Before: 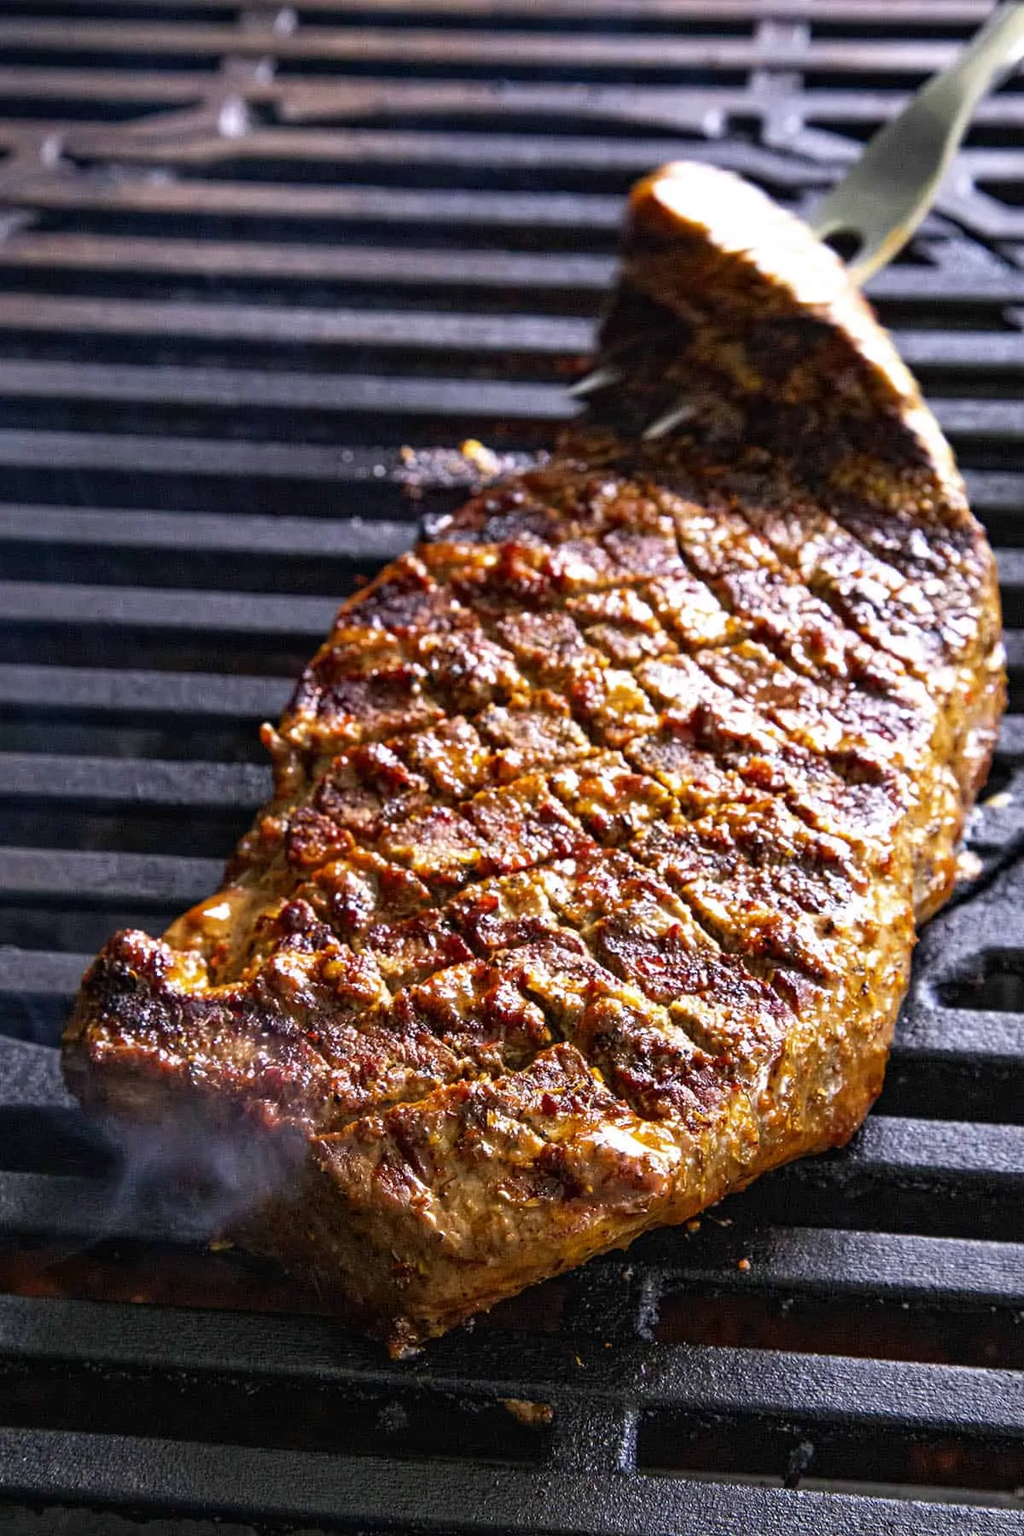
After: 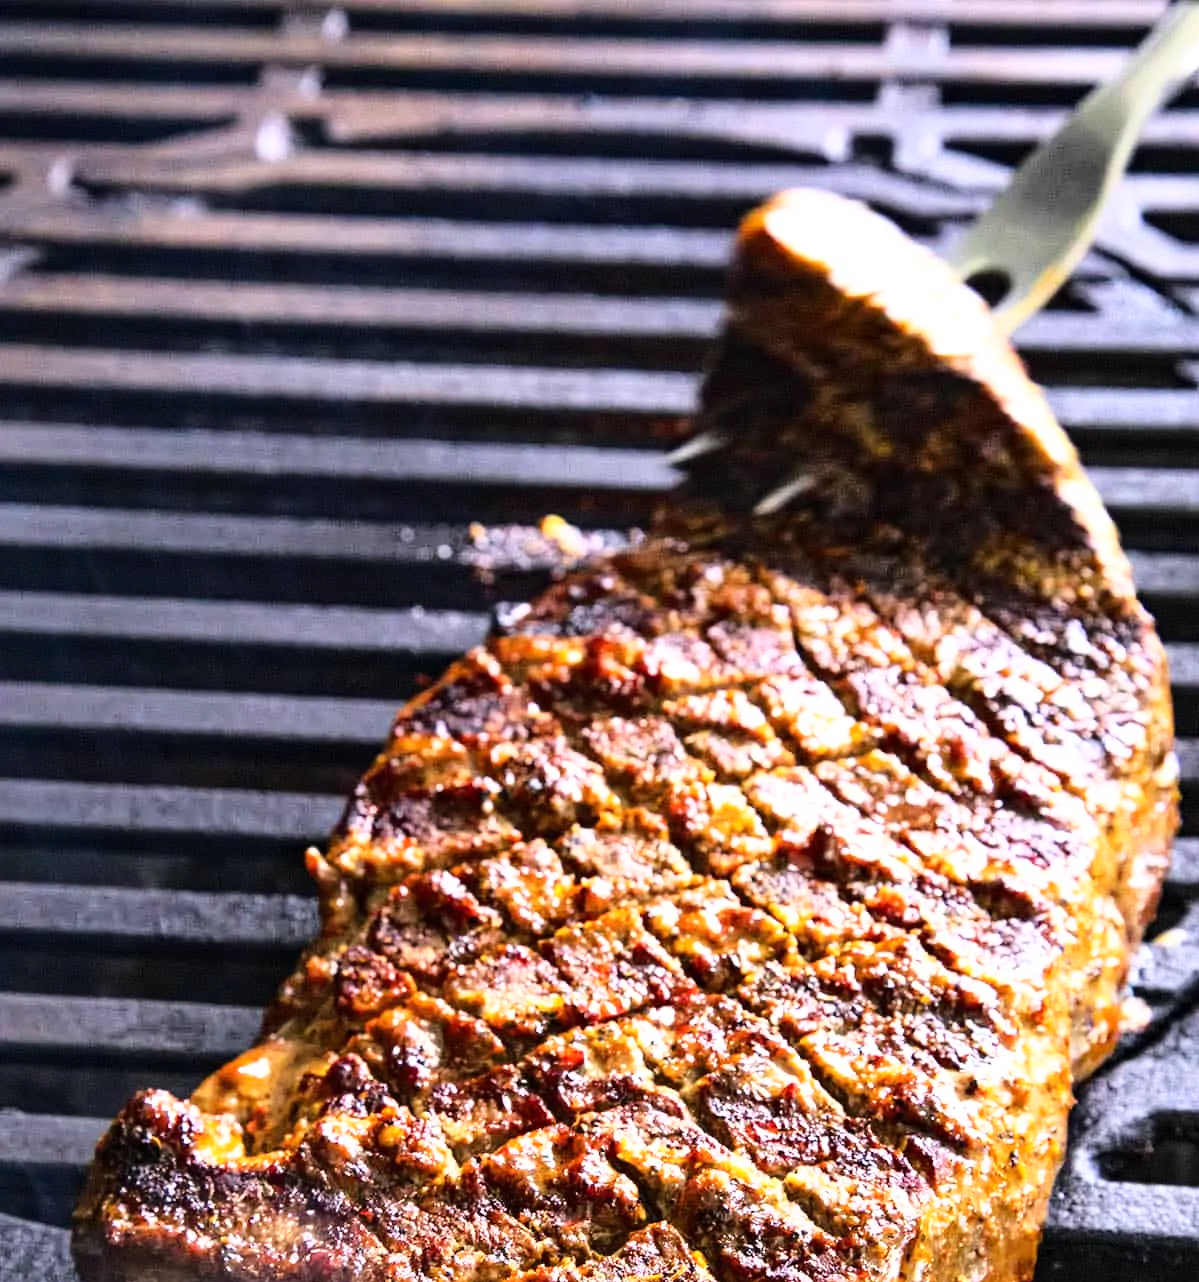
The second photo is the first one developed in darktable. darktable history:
crop: right 0%, bottom 28.73%
base curve: curves: ch0 [(0, 0) (0.028, 0.03) (0.121, 0.232) (0.46, 0.748) (0.859, 0.968) (1, 1)]
